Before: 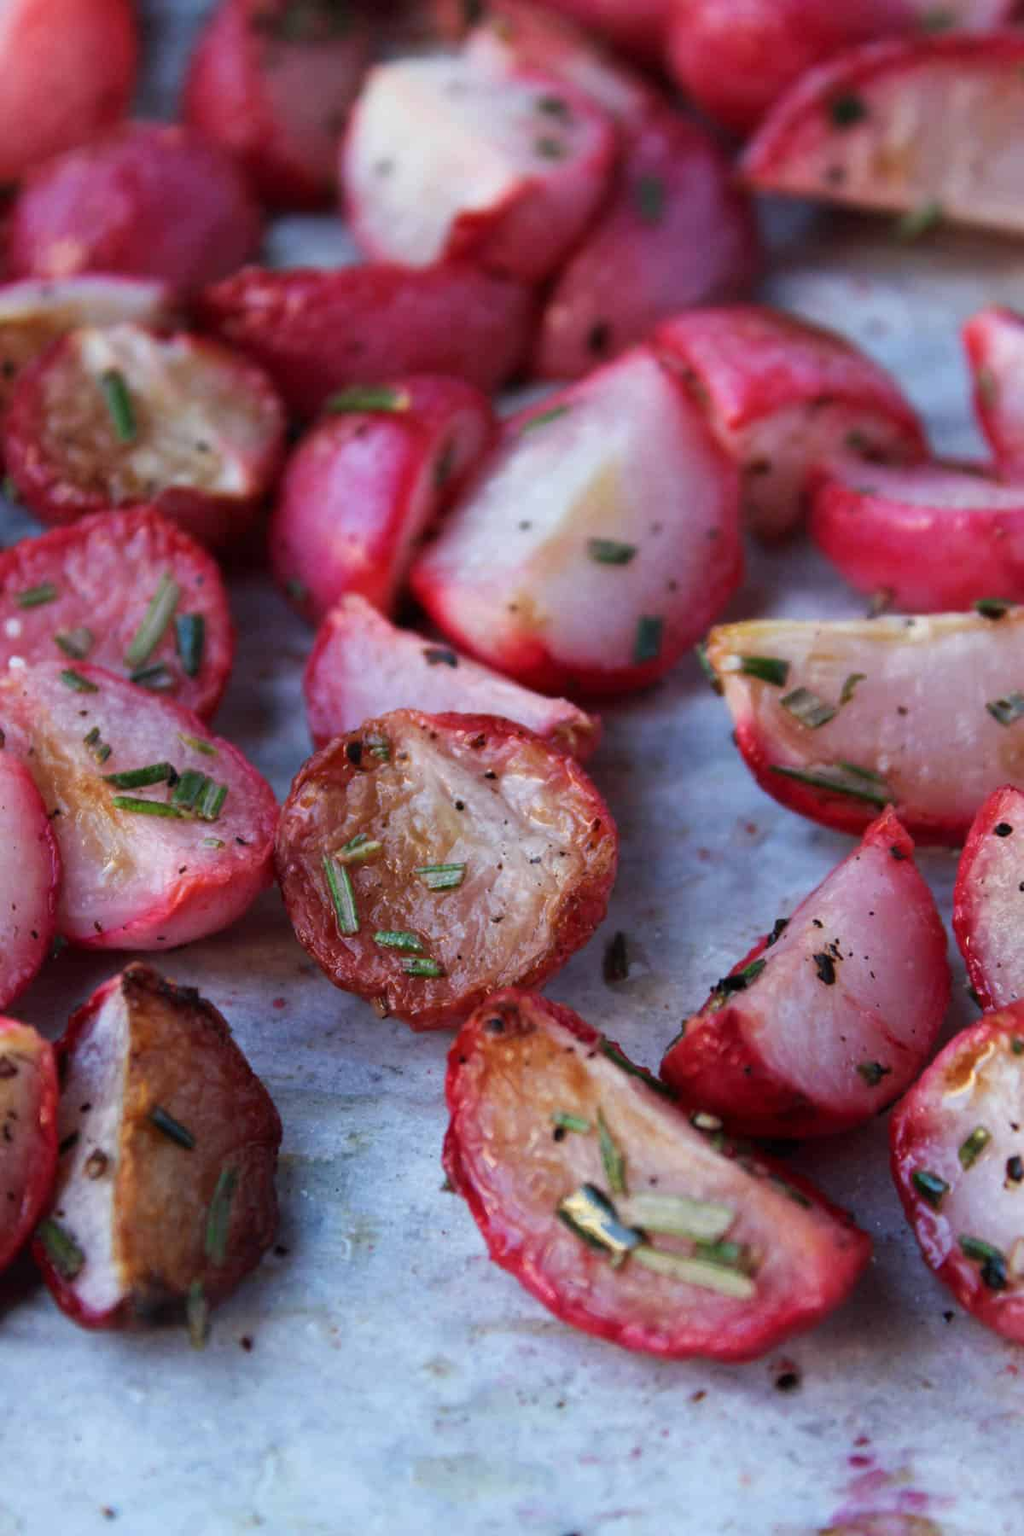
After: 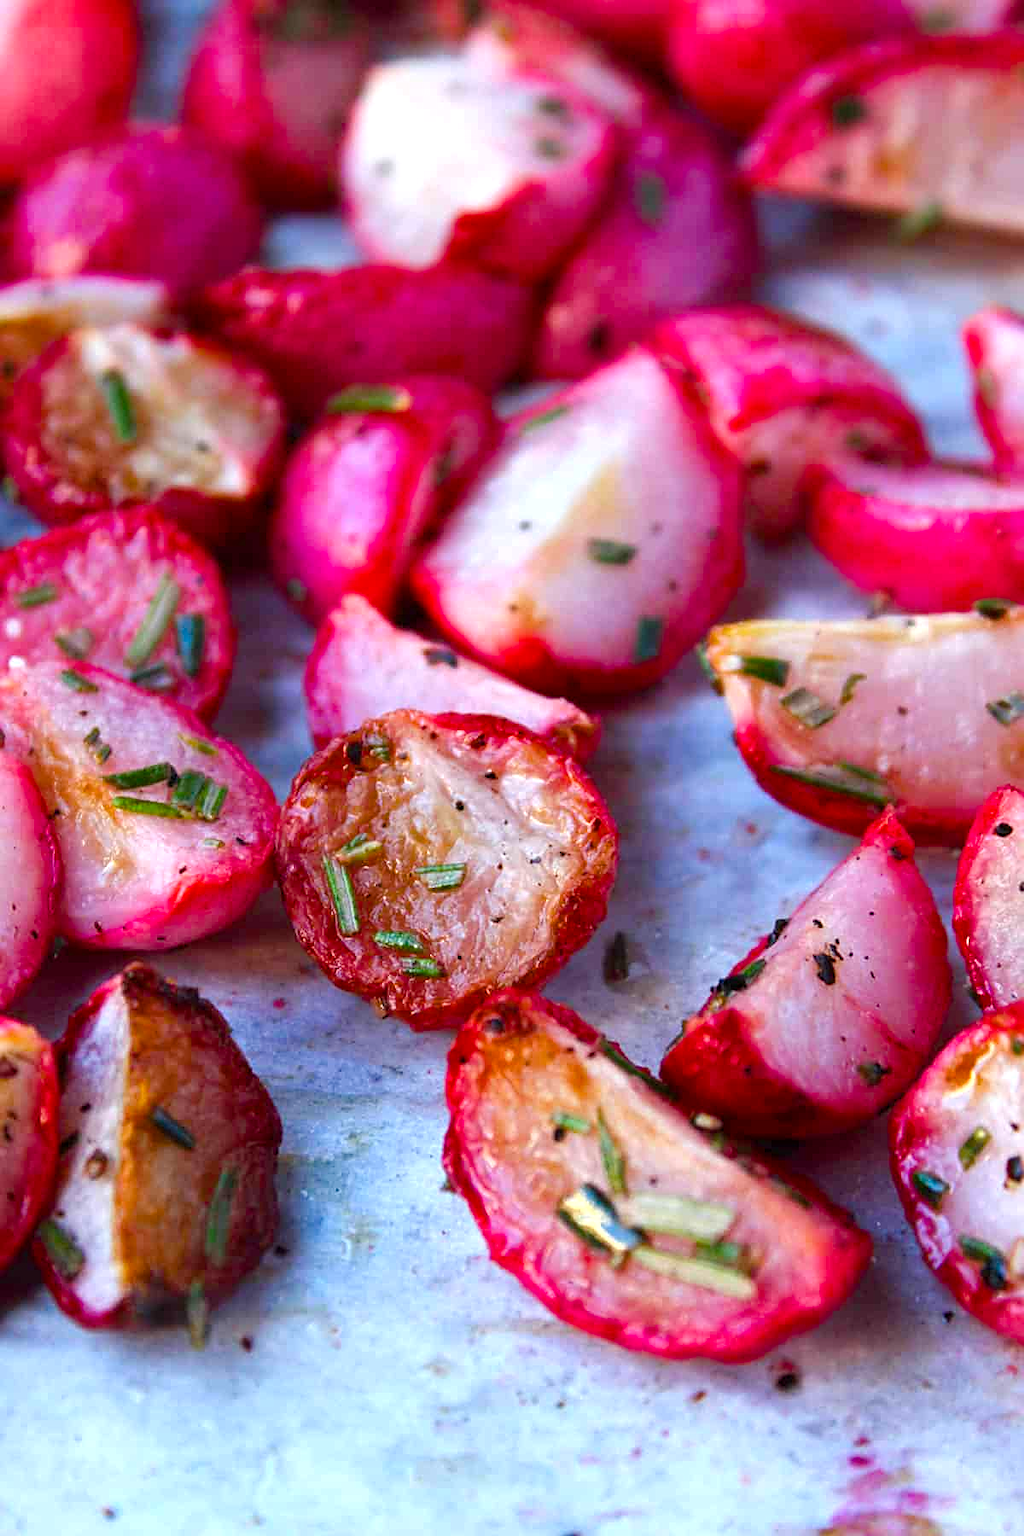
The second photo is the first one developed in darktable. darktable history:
sharpen: on, module defaults
exposure: exposure 0.61 EV, compensate highlight preservation false
color balance rgb: linear chroma grading › shadows 31.936%, linear chroma grading › global chroma -2.604%, linear chroma grading › mid-tones 4.013%, perceptual saturation grading › global saturation 30.887%
